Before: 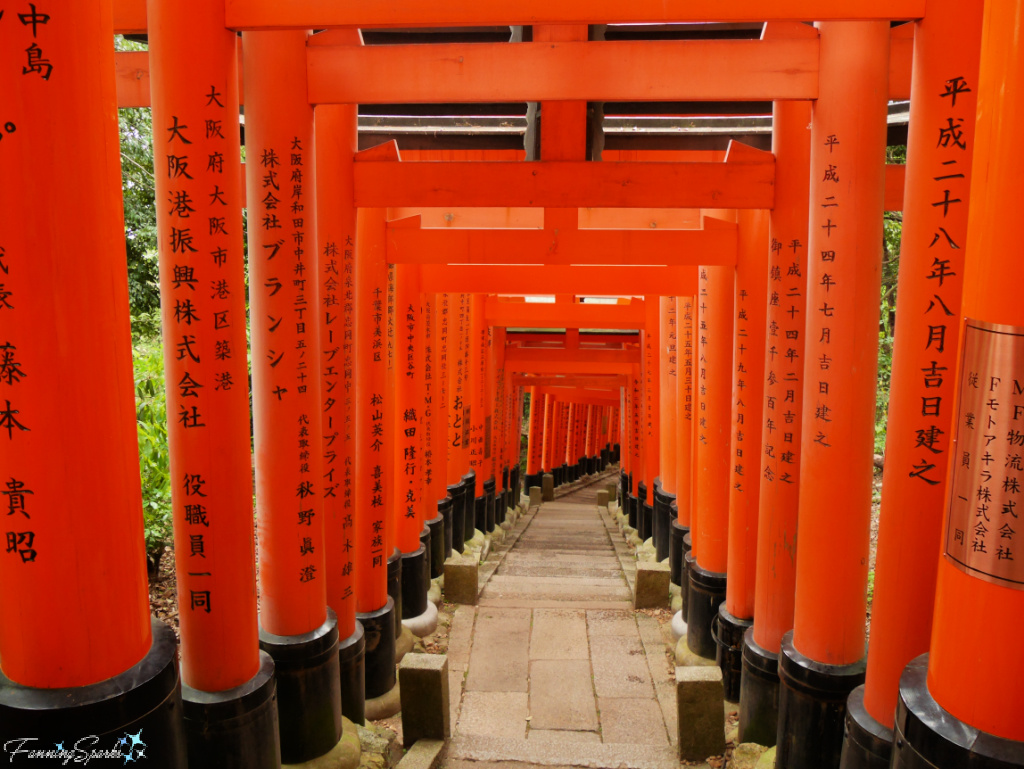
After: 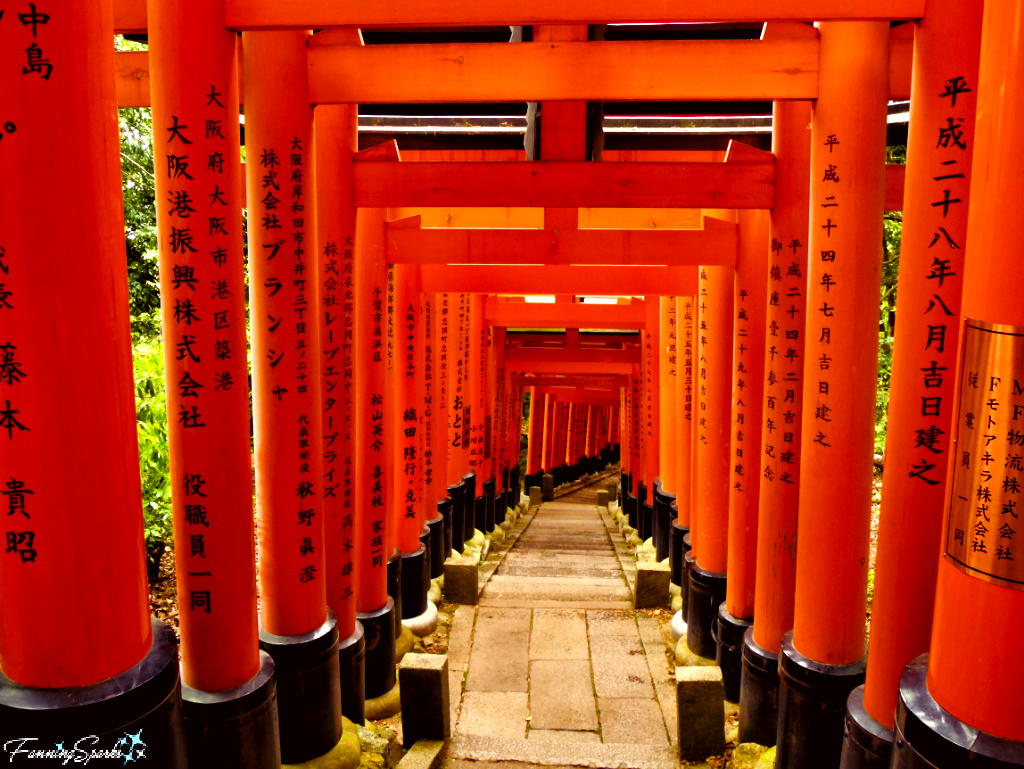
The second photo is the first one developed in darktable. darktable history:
color correction: highlights a* -0.887, highlights b* 4.57, shadows a* 3.64
color balance rgb: shadows lift › luminance -21.322%, shadows lift › chroma 8.917%, shadows lift › hue 283.03°, linear chroma grading › global chroma 14.474%, perceptual saturation grading › global saturation 40.595%, perceptual saturation grading › highlights -25.806%, perceptual saturation grading › mid-tones 34.291%, perceptual saturation grading › shadows 34.805%, perceptual brilliance grading › highlights 11.594%
tone equalizer: smoothing diameter 25%, edges refinement/feathering 12.77, preserve details guided filter
contrast equalizer: y [[0.545, 0.572, 0.59, 0.59, 0.571, 0.545], [0.5 ×6], [0.5 ×6], [0 ×6], [0 ×6]]
